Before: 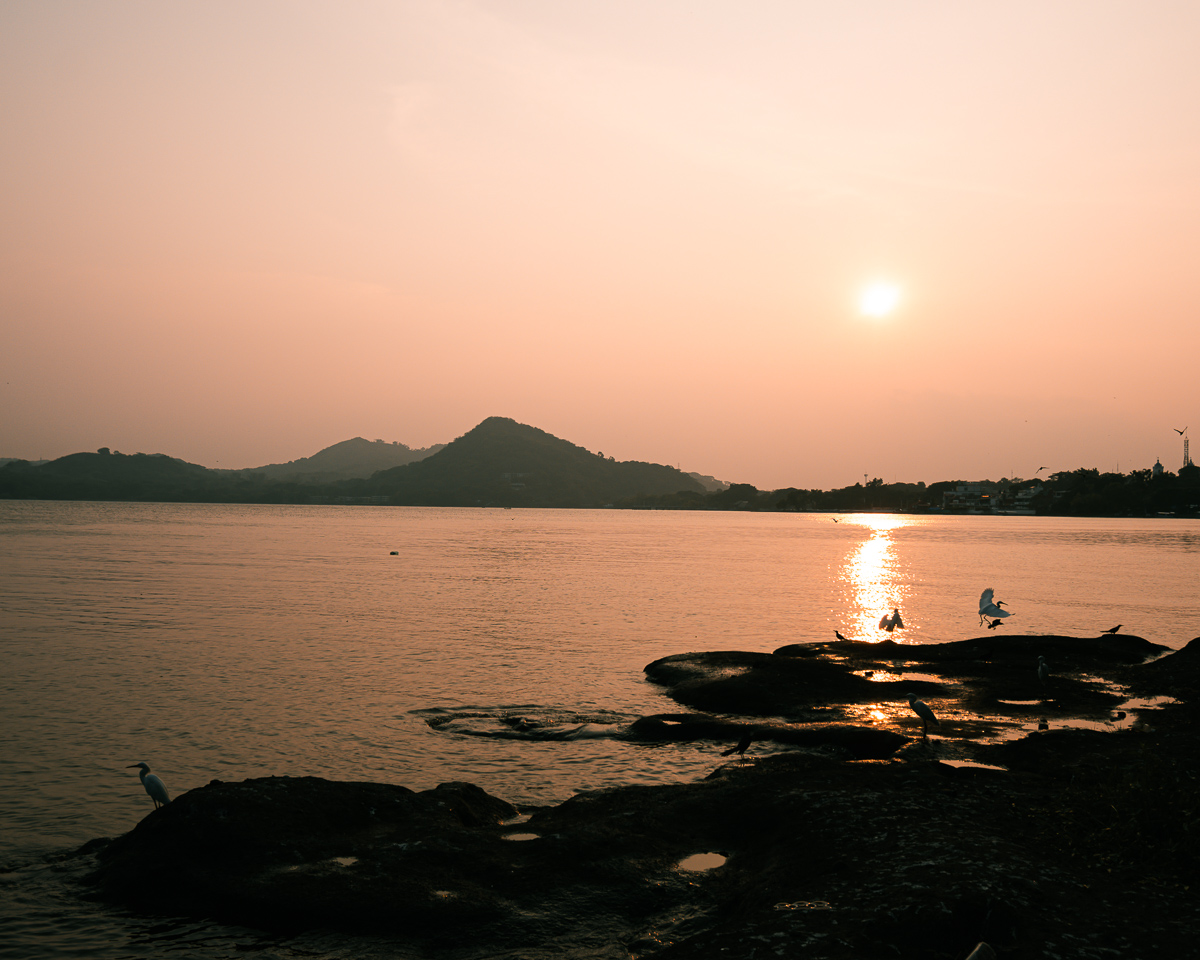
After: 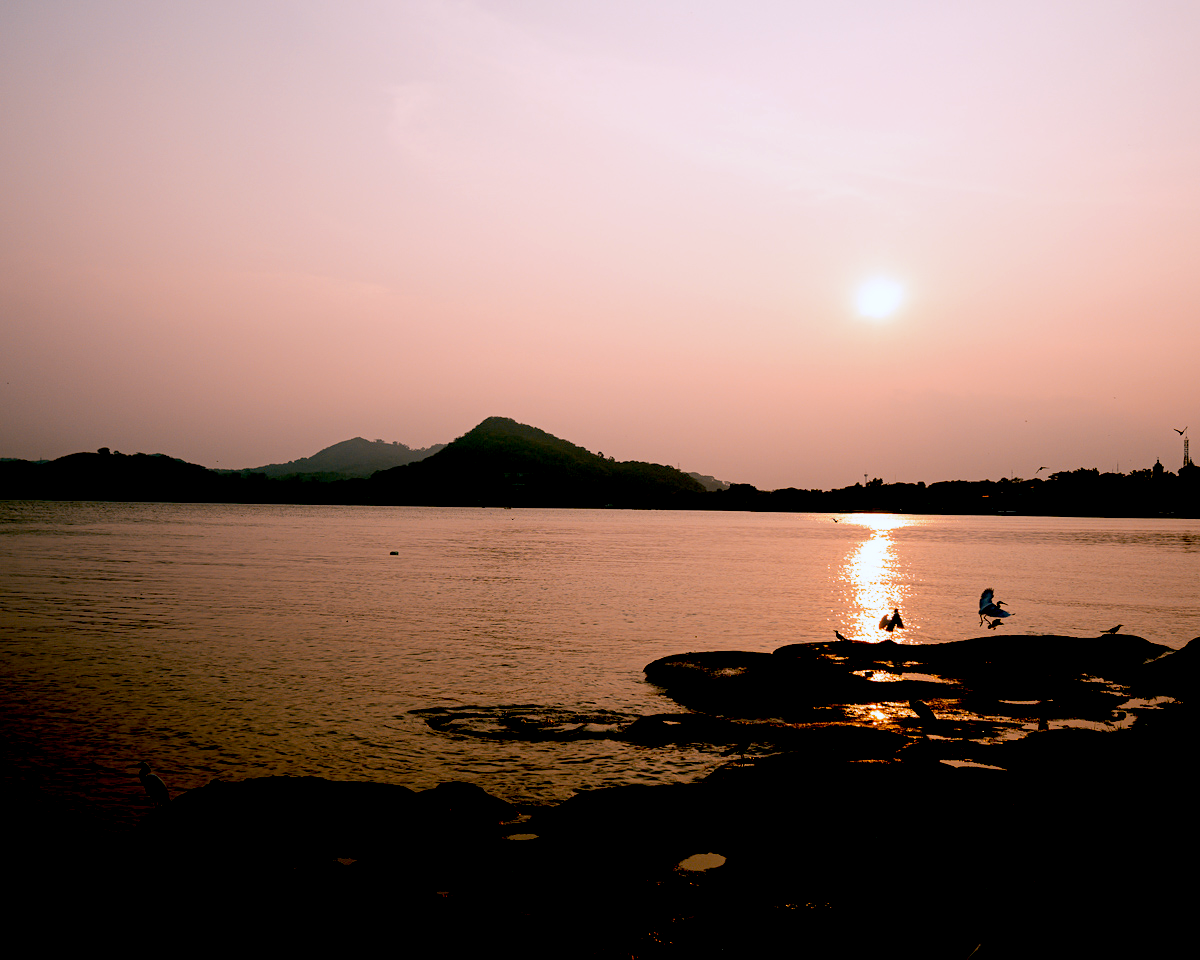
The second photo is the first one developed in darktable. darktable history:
white balance: red 0.967, blue 1.119, emerald 0.756
exposure: black level correction 0.056, exposure -0.039 EV, compensate highlight preservation false
tone equalizer: on, module defaults
